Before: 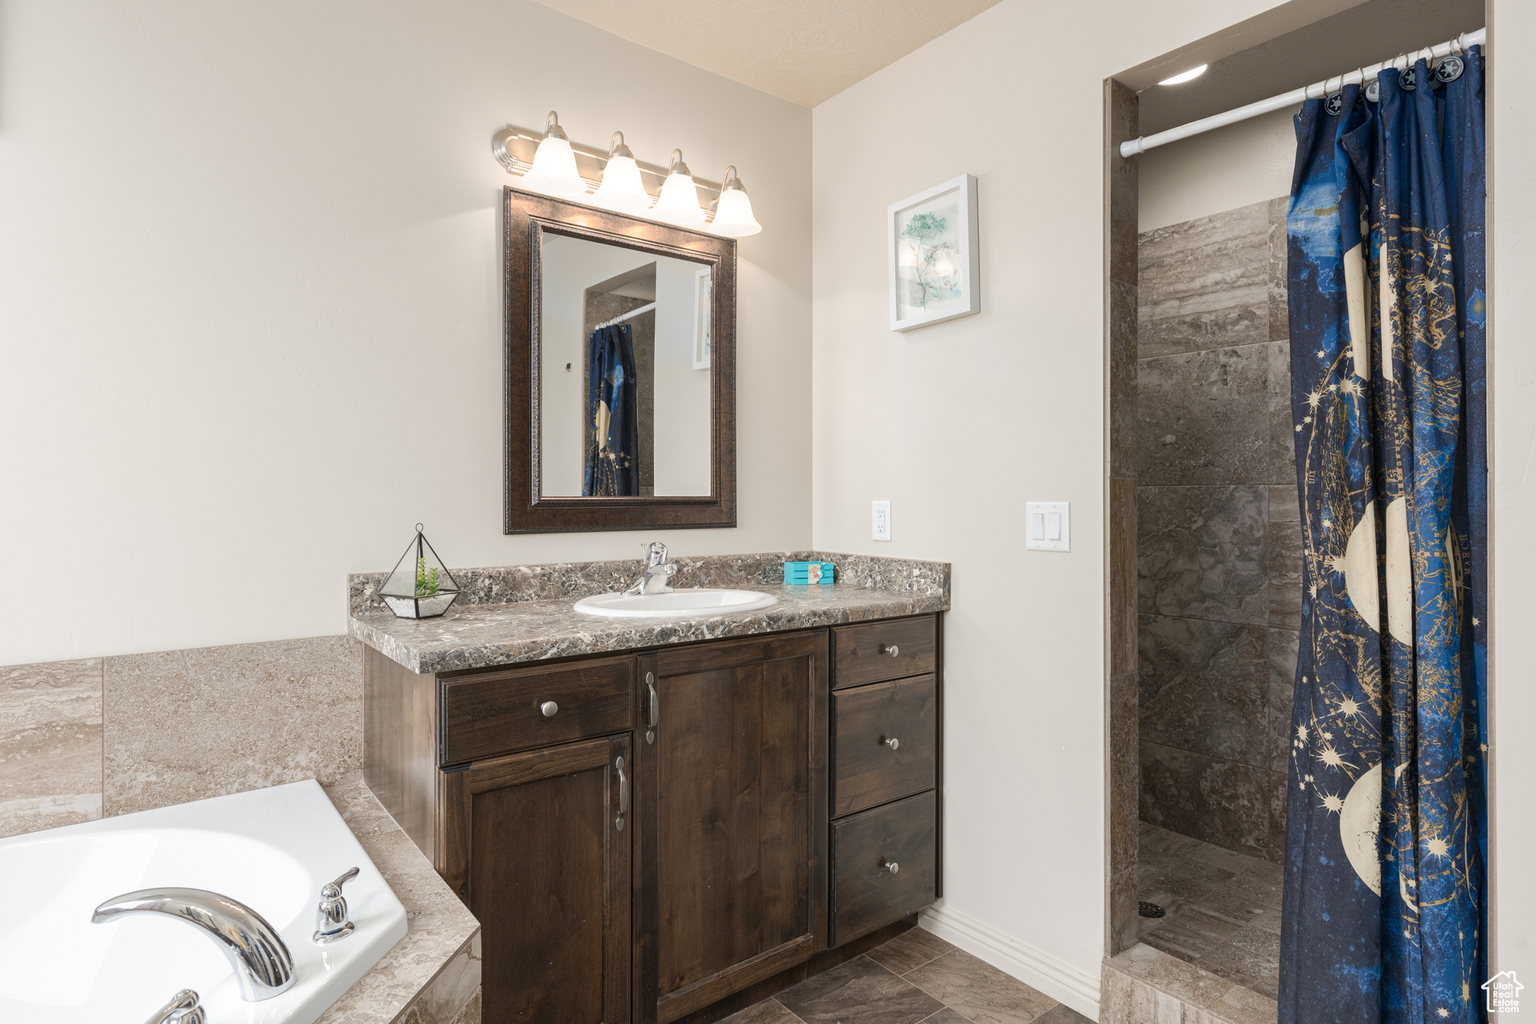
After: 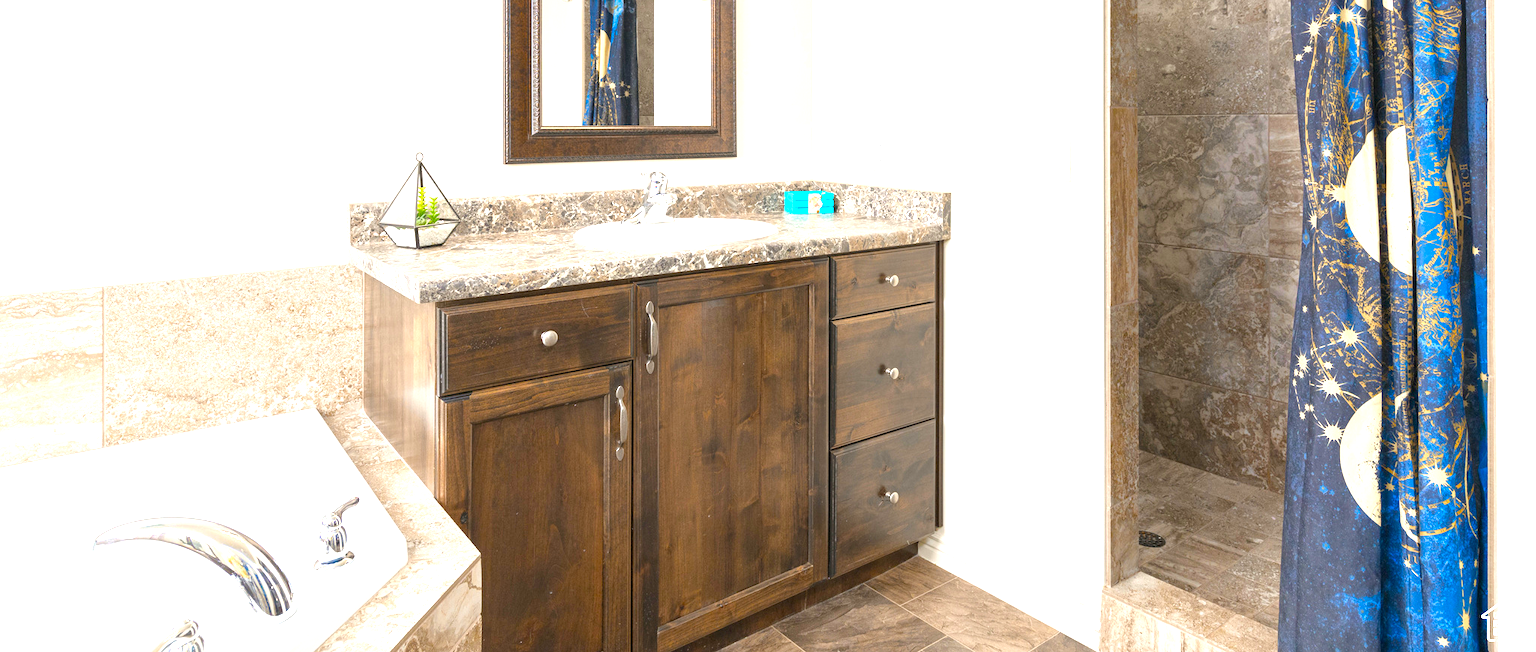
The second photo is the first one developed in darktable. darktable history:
crop and rotate: top 36.193%
exposure: black level correction 0, exposure 1.277 EV, compensate exposure bias true, compensate highlight preservation false
color balance rgb: power › hue 74.86°, linear chroma grading › global chroma 14.921%, perceptual saturation grading › global saturation 31.127%, perceptual brilliance grading › mid-tones 9.181%, perceptual brilliance grading › shadows 15.681%
